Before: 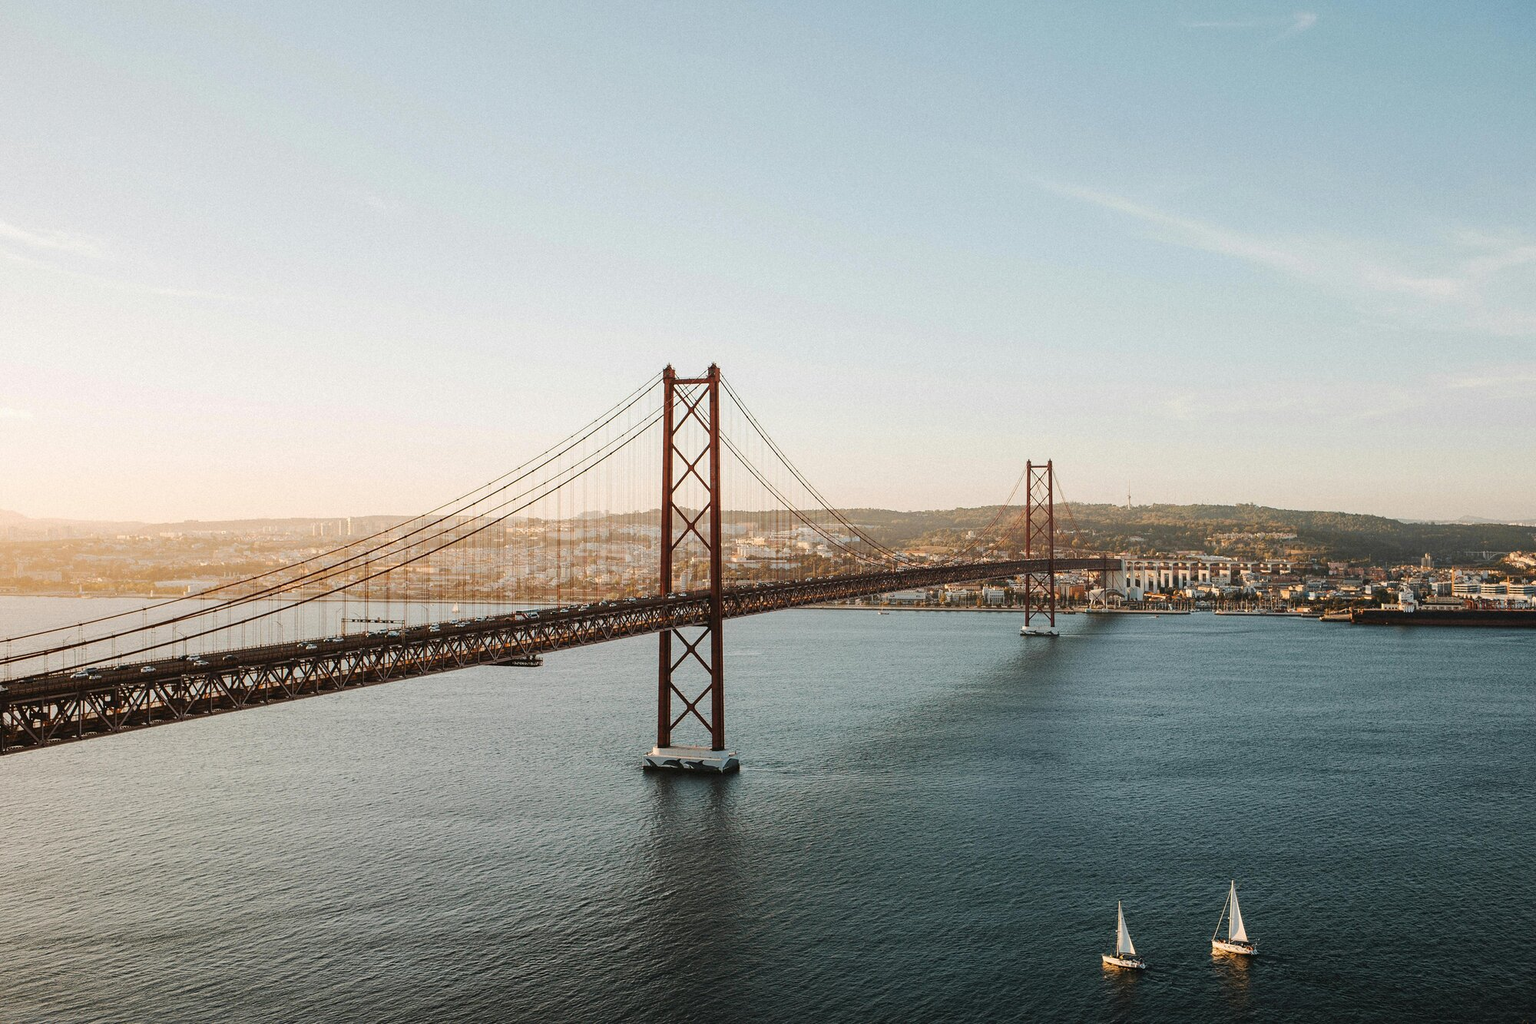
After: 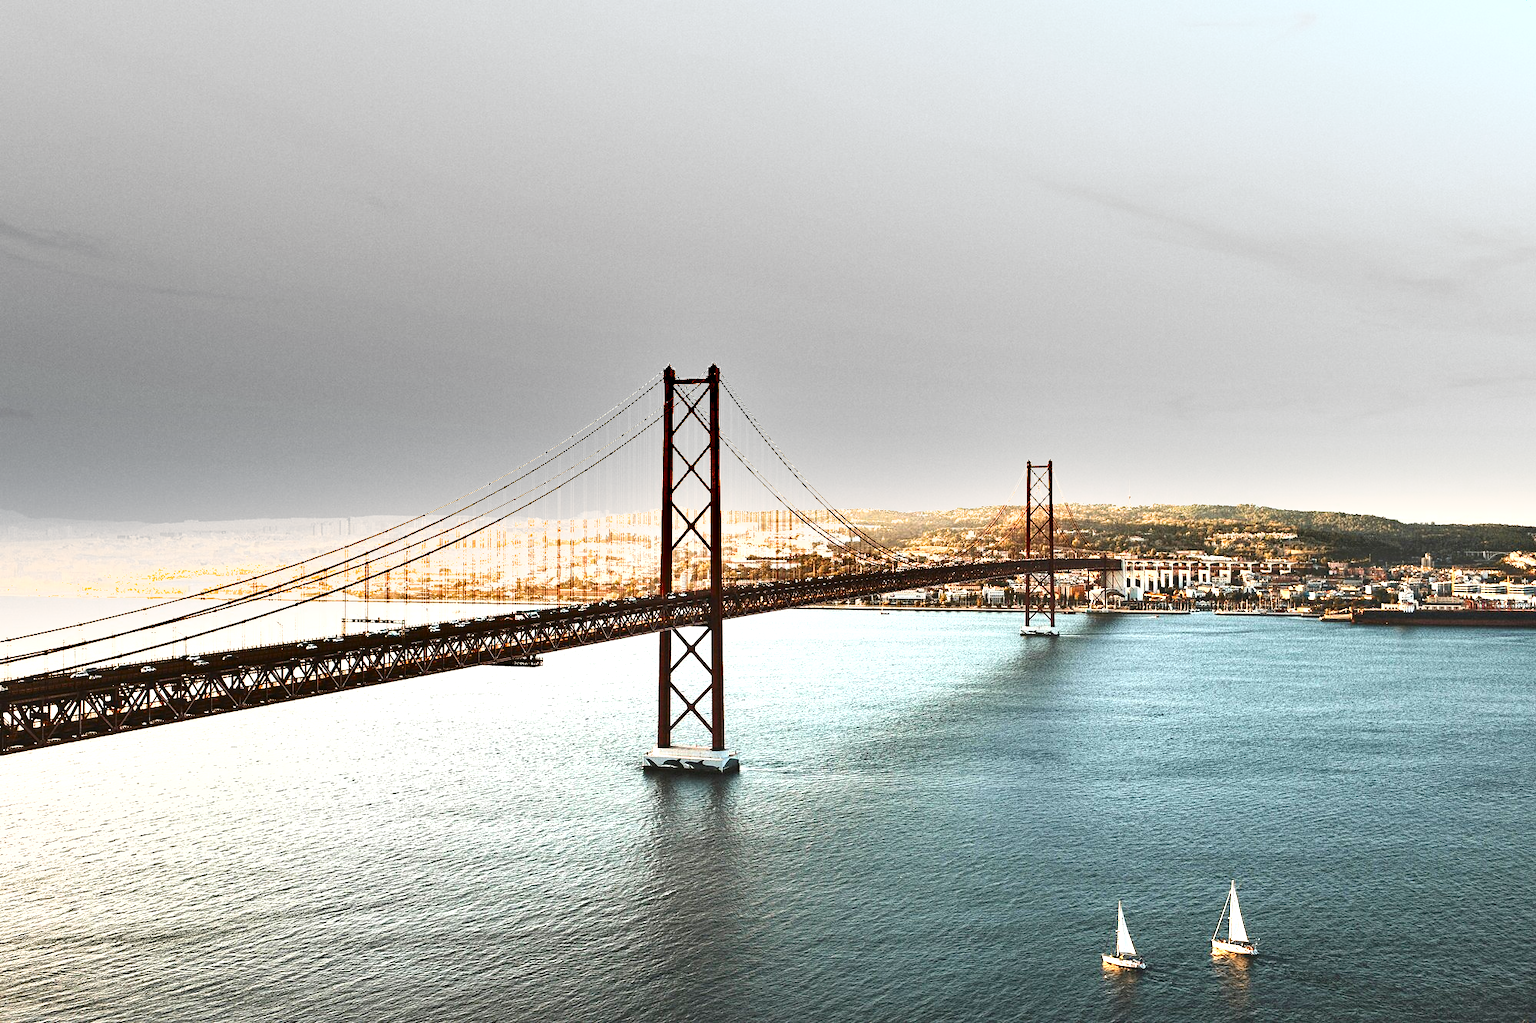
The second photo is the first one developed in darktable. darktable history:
exposure: black level correction 0, exposure 1.663 EV, compensate highlight preservation false
shadows and highlights: shadows 58.49, soften with gaussian
color zones: curves: ch0 [(0, 0.5) (0.143, 0.5) (0.286, 0.456) (0.429, 0.5) (0.571, 0.5) (0.714, 0.5) (0.857, 0.5) (1, 0.5)]; ch1 [(0, 0.5) (0.143, 0.5) (0.286, 0.422) (0.429, 0.5) (0.571, 0.5) (0.714, 0.5) (0.857, 0.5) (1, 0.5)]
